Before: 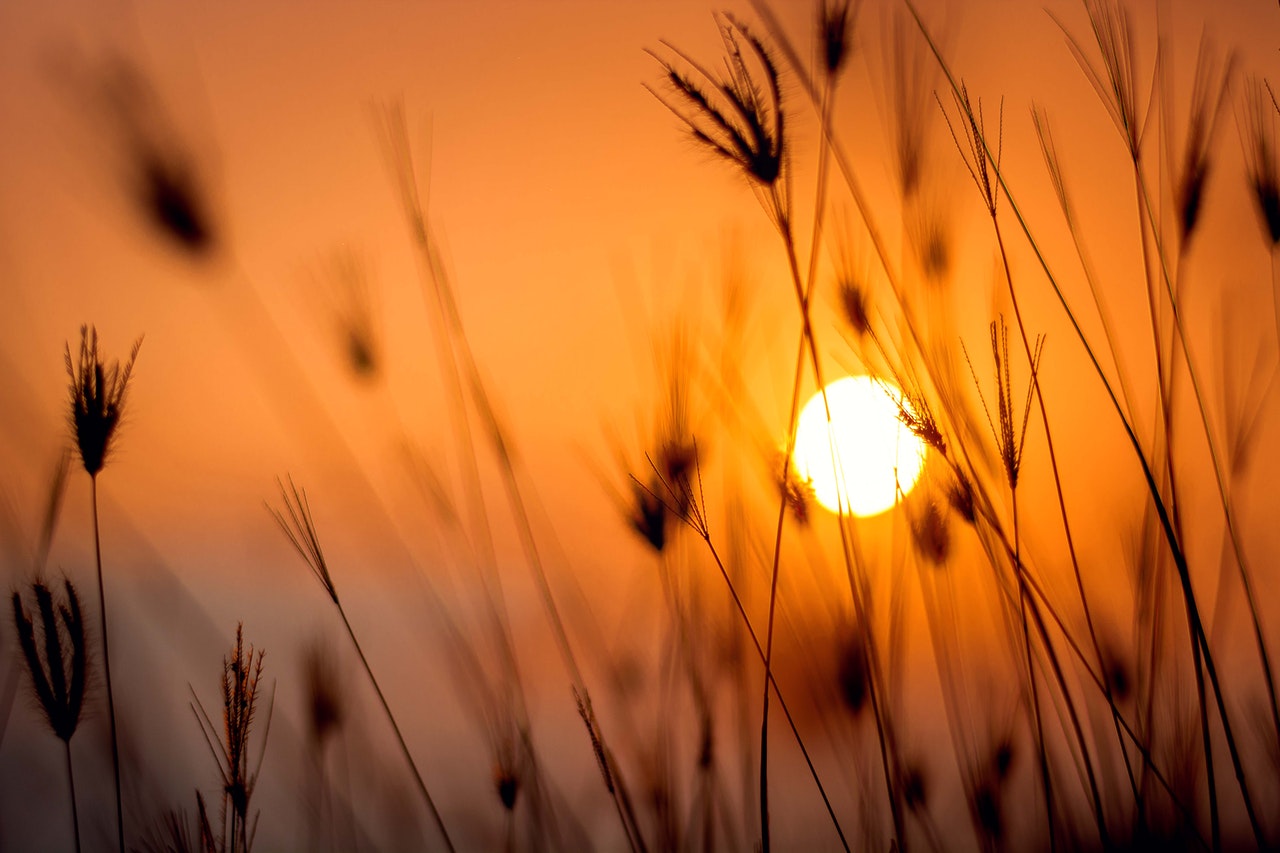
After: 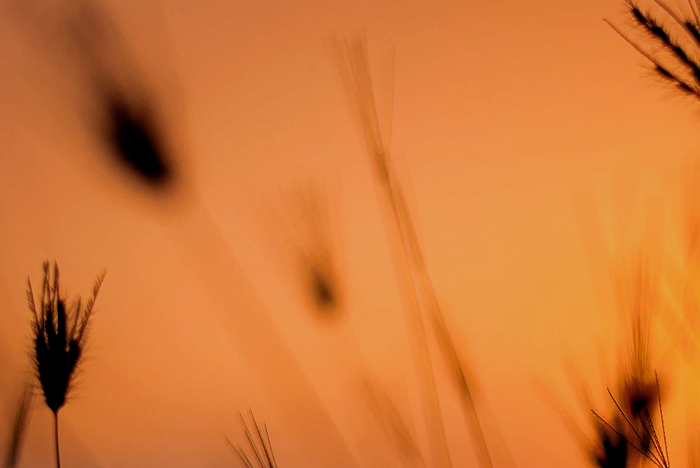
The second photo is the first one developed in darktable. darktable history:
filmic rgb: black relative exposure -5 EV, hardness 2.88, contrast 1.1
crop and rotate: left 3.047%, top 7.509%, right 42.236%, bottom 37.598%
